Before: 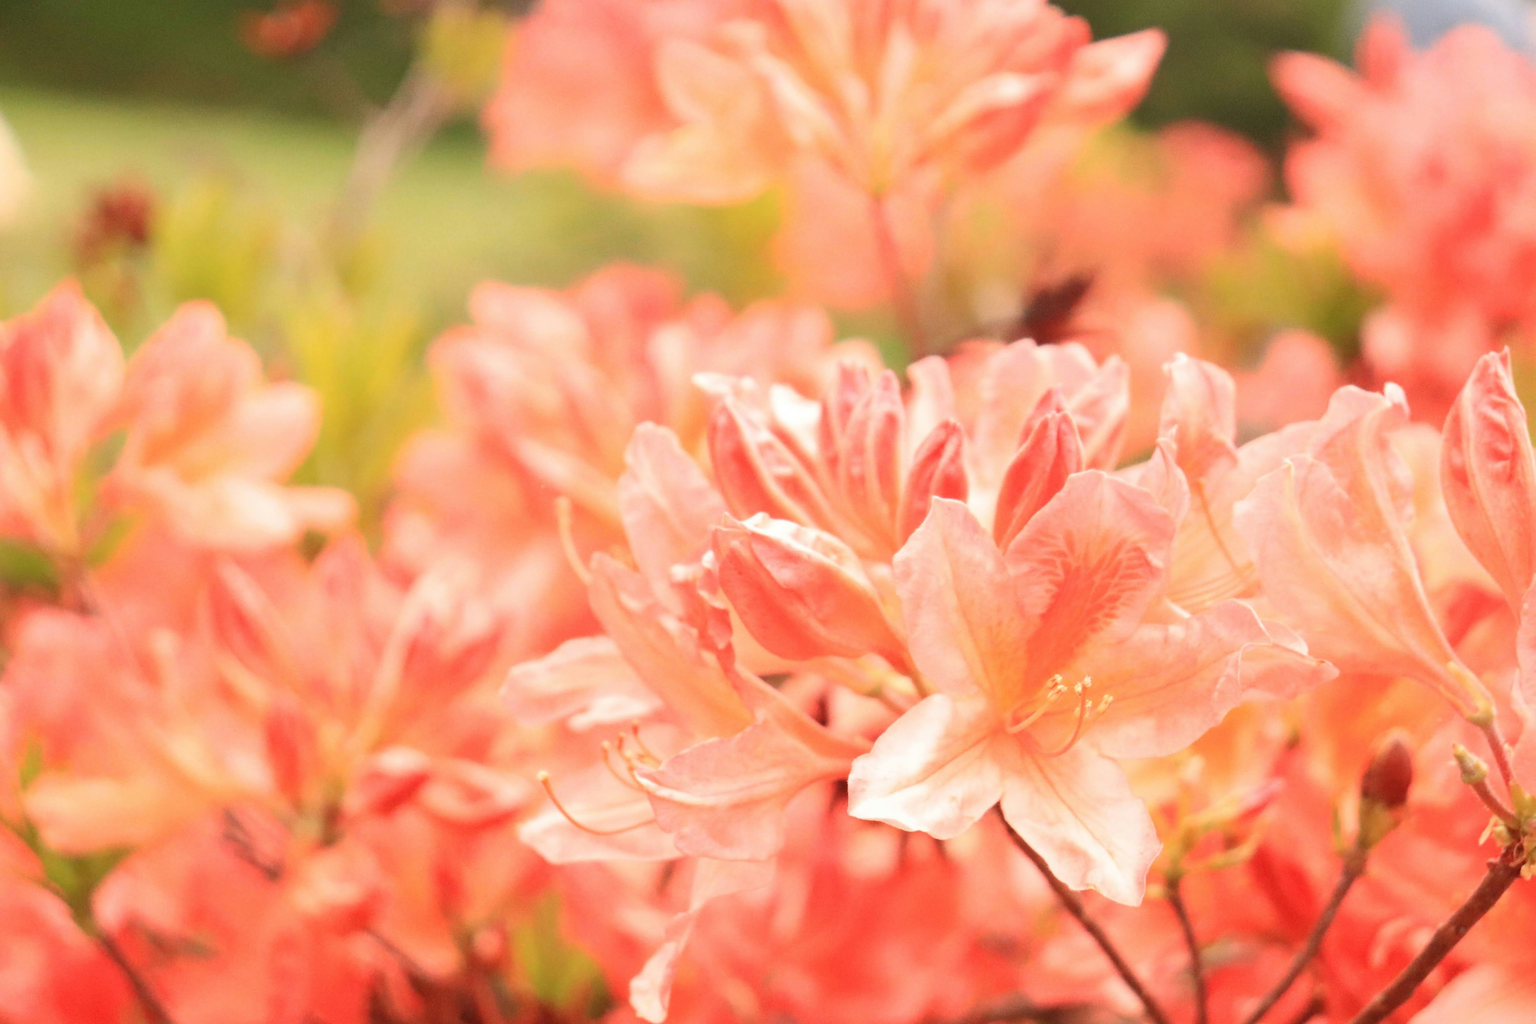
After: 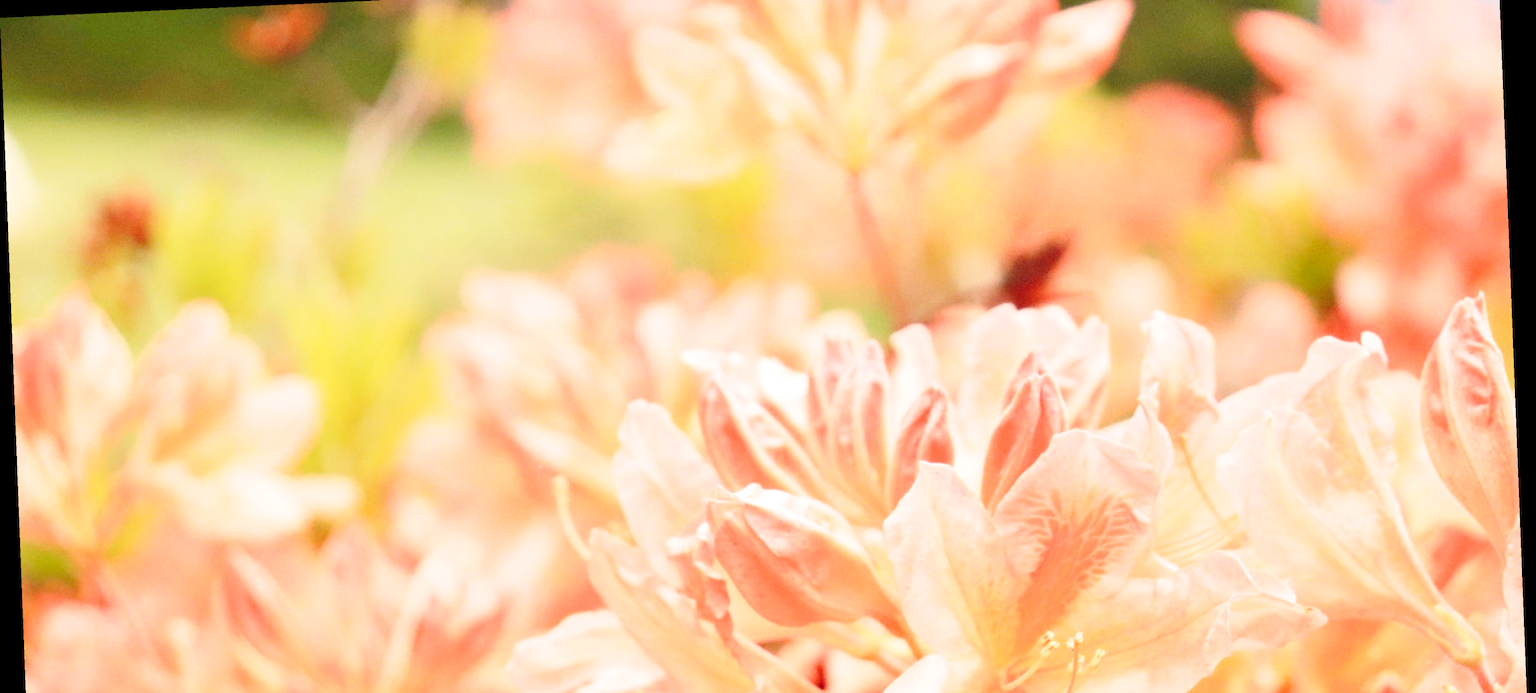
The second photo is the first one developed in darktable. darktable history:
color correction: highlights a* -0.182, highlights b* -0.124
crop and rotate: top 4.848%, bottom 29.503%
base curve: curves: ch0 [(0, 0) (0.028, 0.03) (0.121, 0.232) (0.46, 0.748) (0.859, 0.968) (1, 1)], preserve colors none
rotate and perspective: rotation -2.22°, lens shift (horizontal) -0.022, automatic cropping off
